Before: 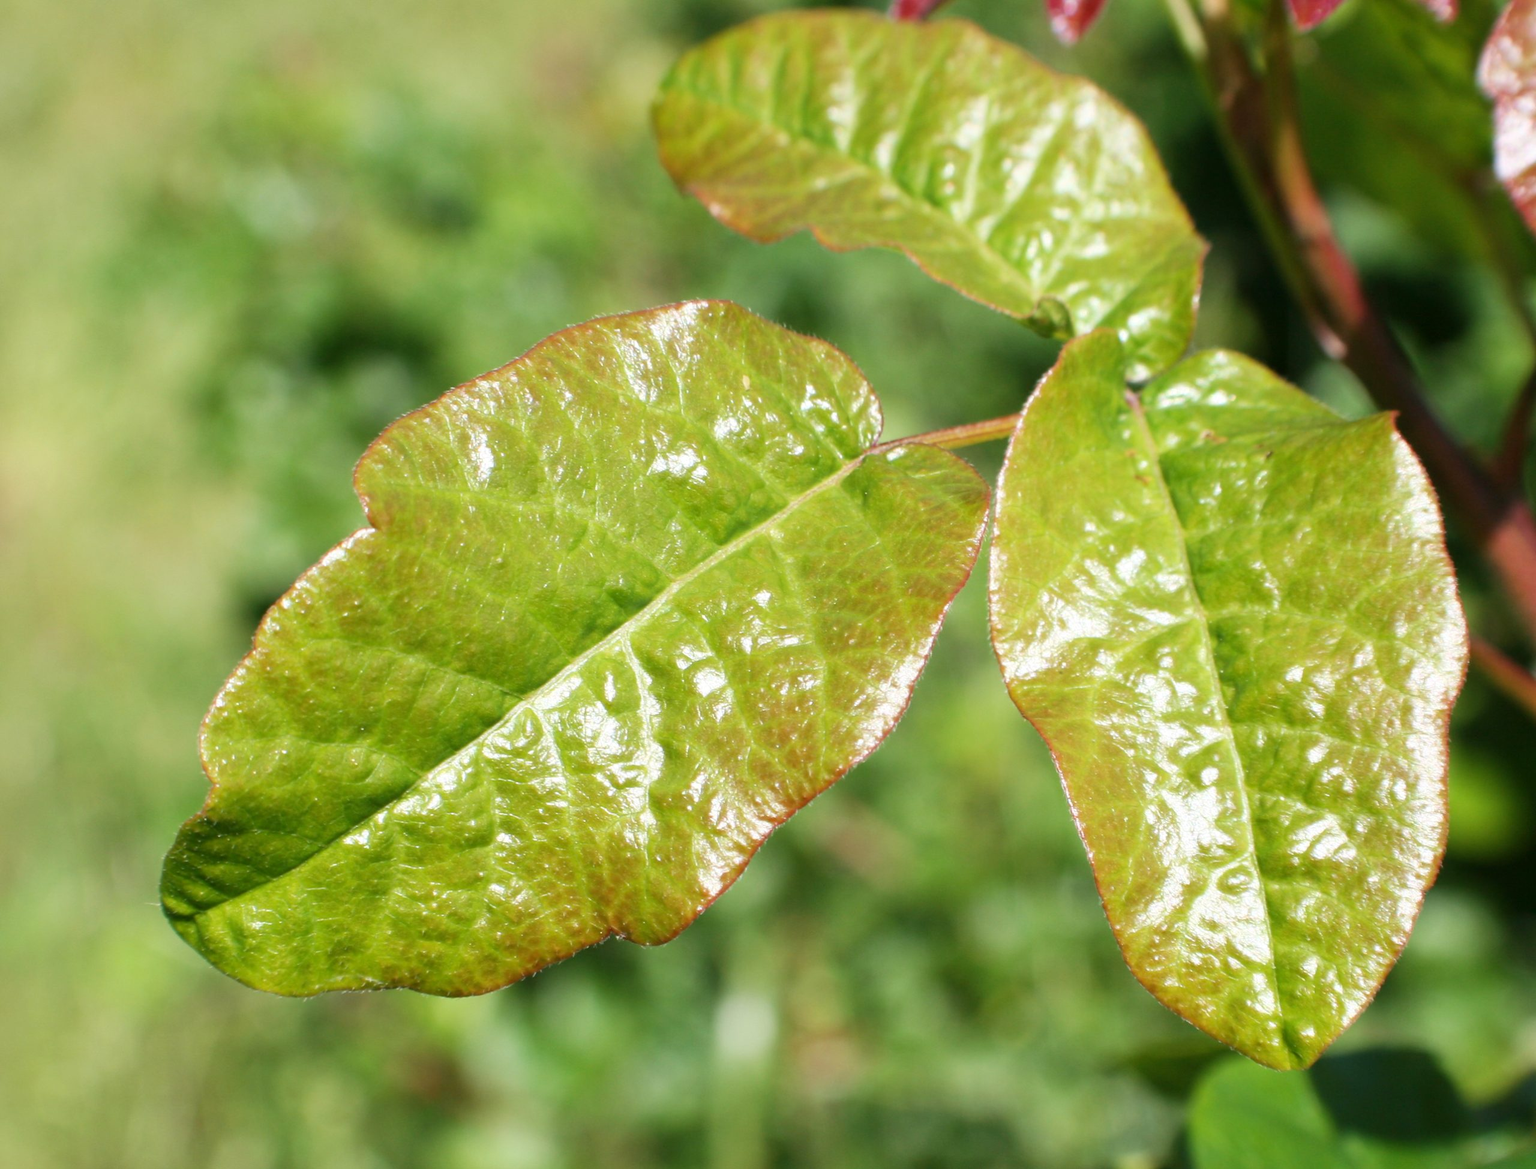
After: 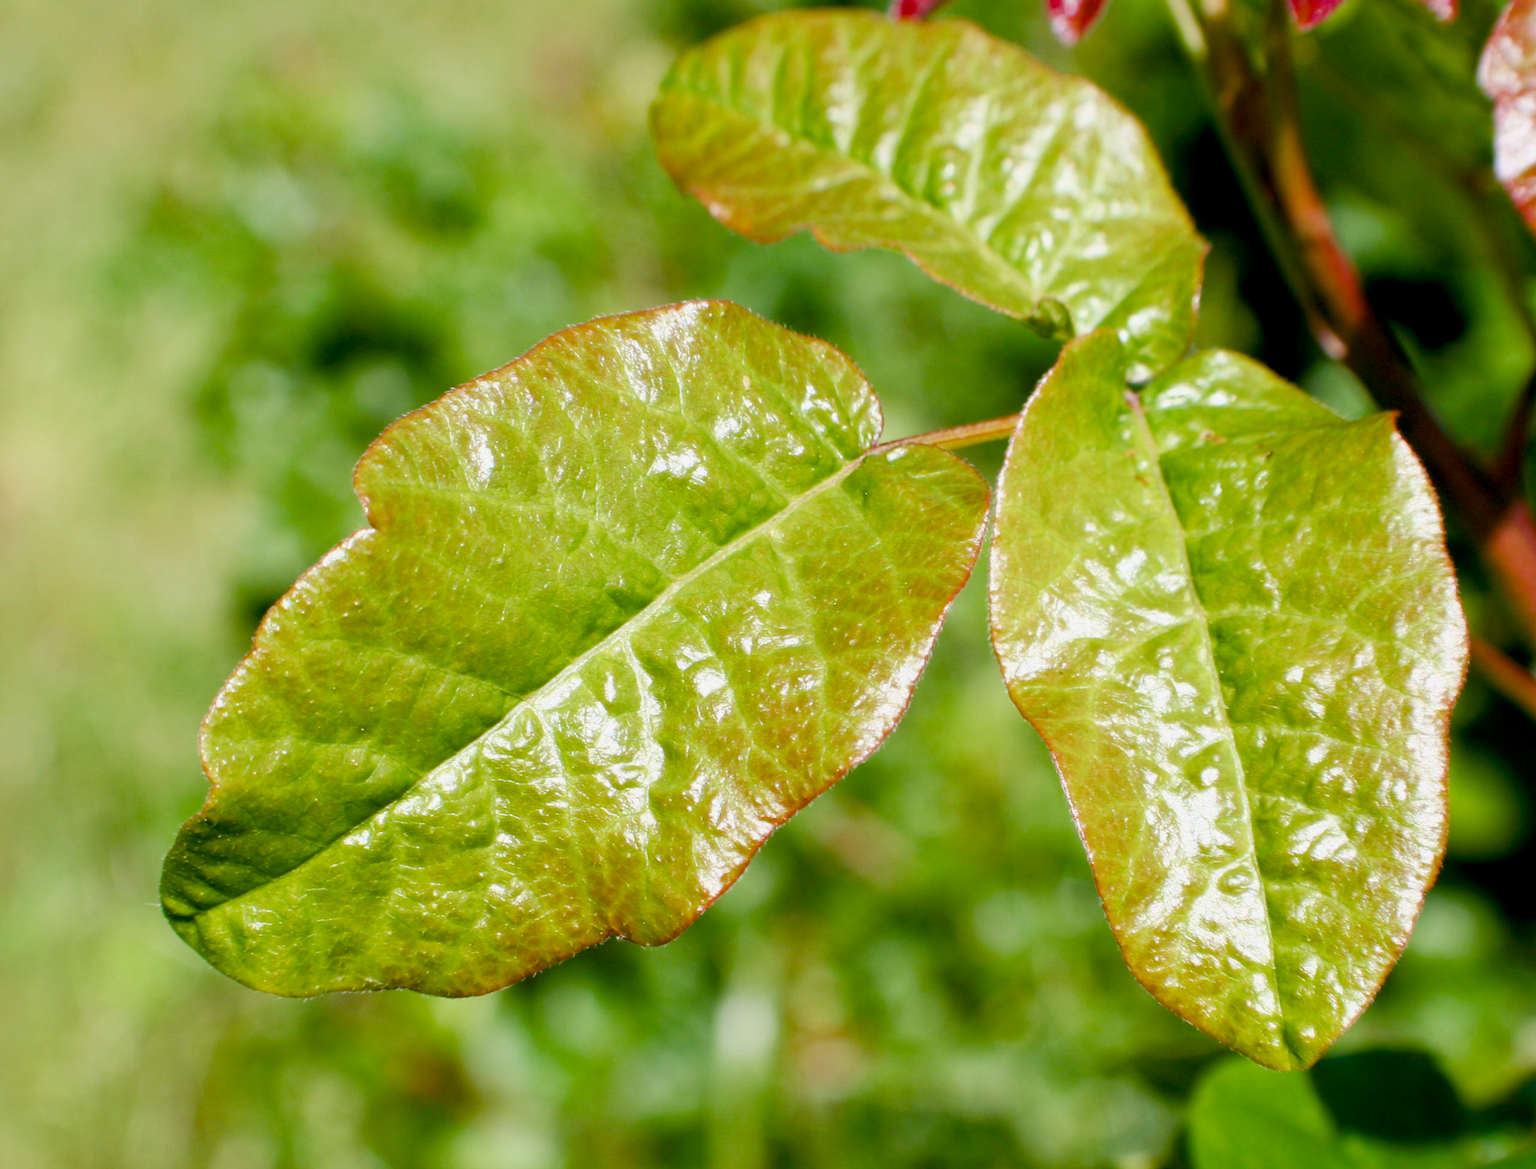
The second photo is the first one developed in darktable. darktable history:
color balance: contrast -15%
color balance rgb: shadows lift › luminance -9.41%, highlights gain › luminance 17.6%, global offset › luminance -1.45%, perceptual saturation grading › highlights -17.77%, perceptual saturation grading › mid-tones 33.1%, perceptual saturation grading › shadows 50.52%, global vibrance 24.22%
